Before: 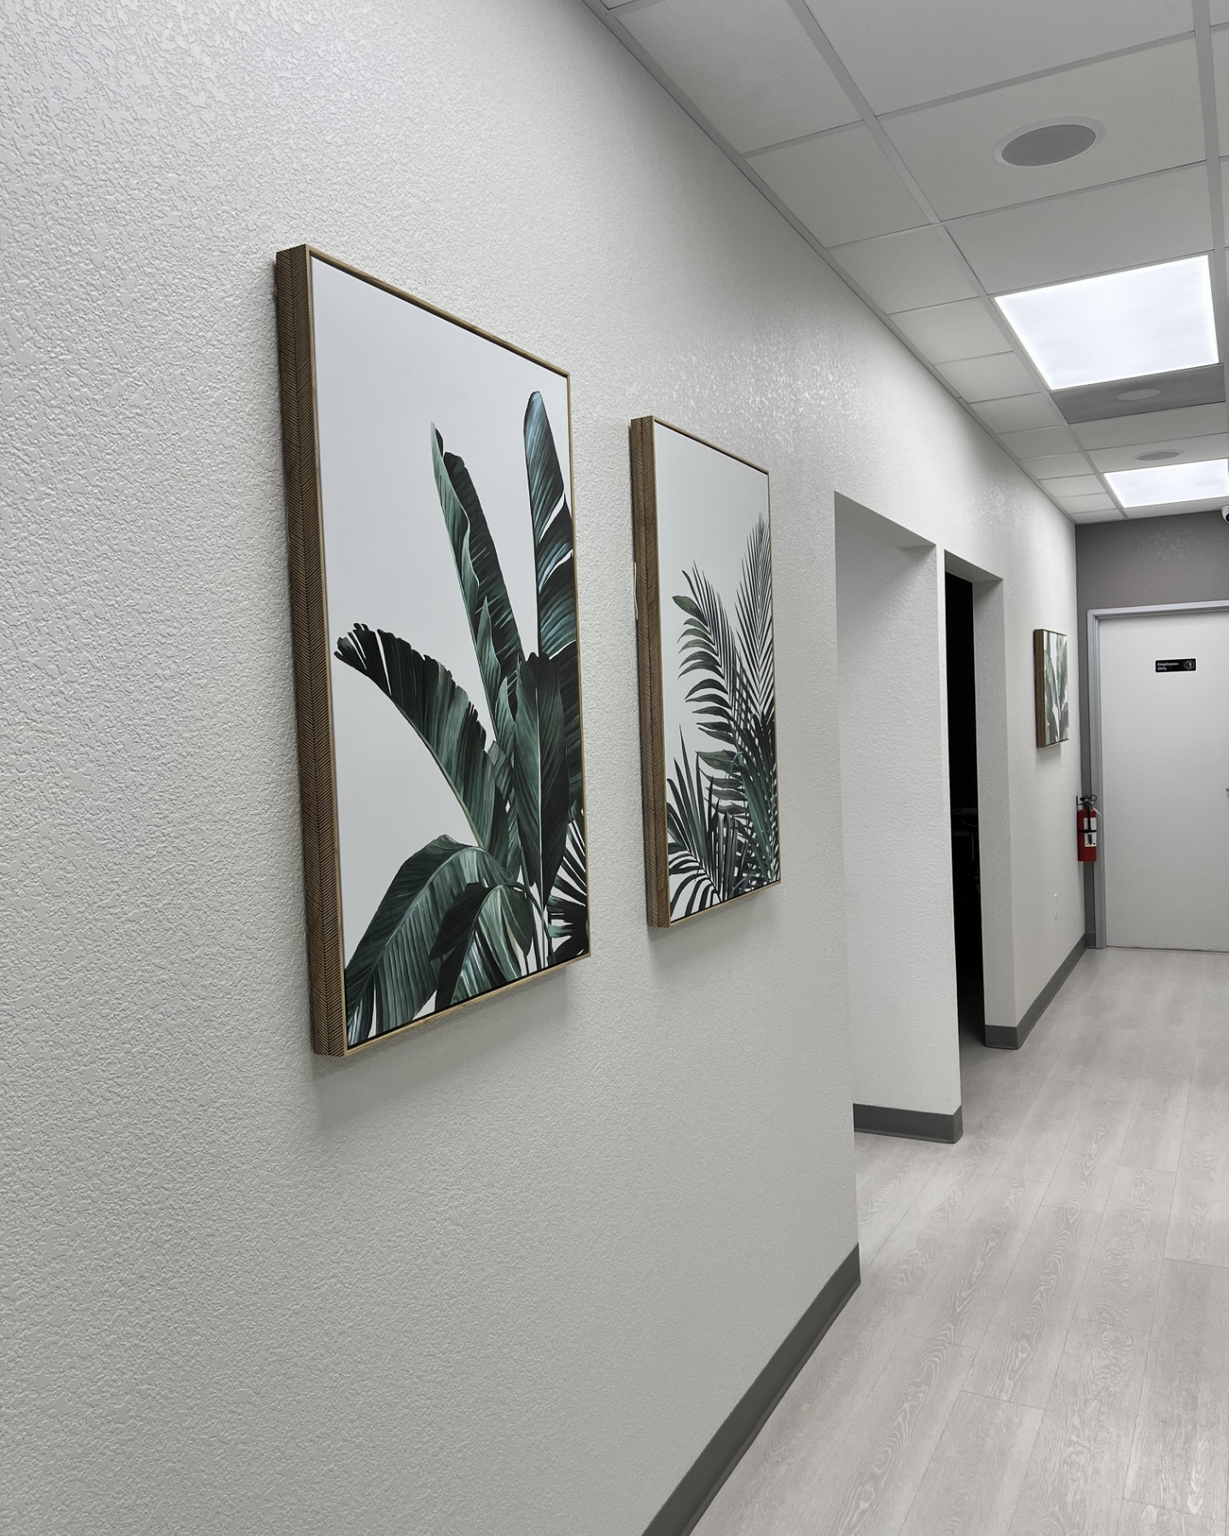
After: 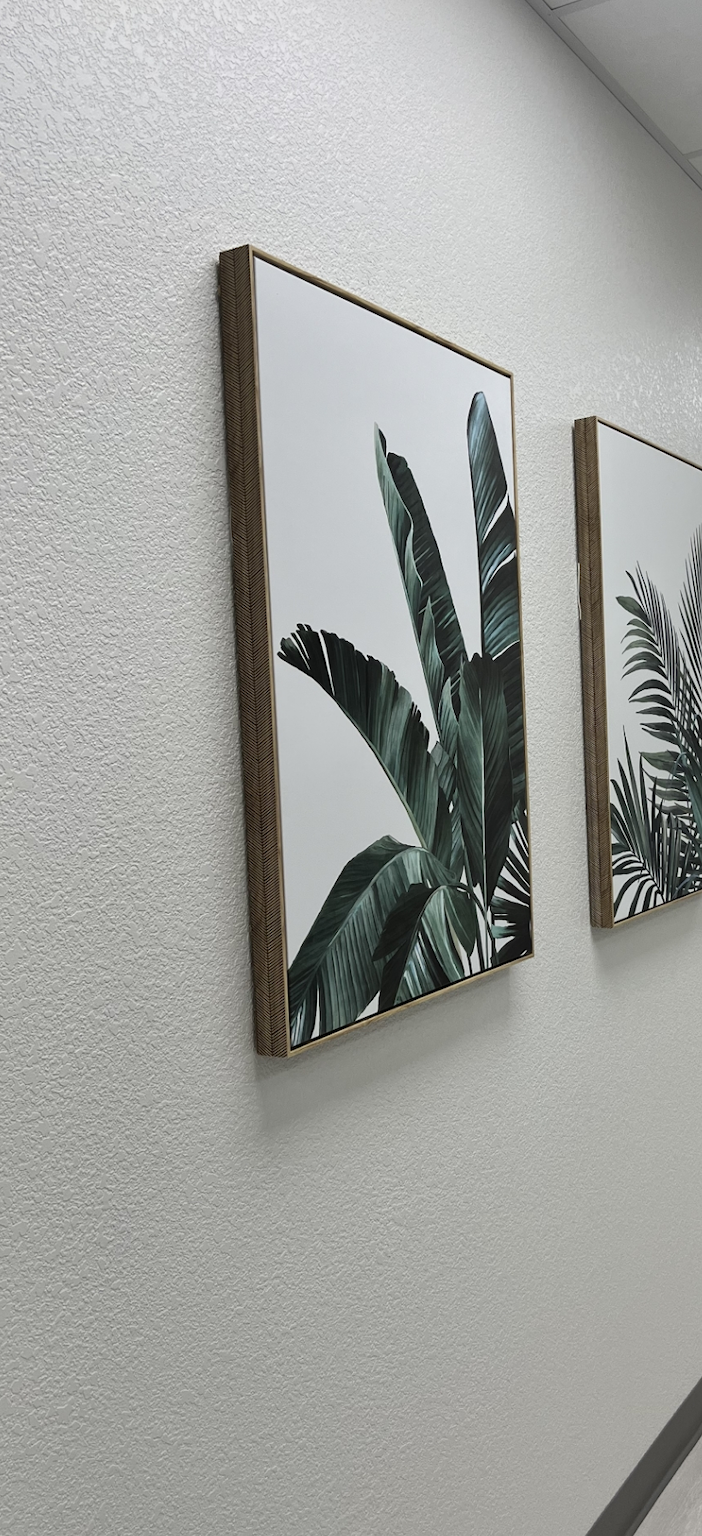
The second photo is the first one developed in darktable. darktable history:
crop: left 4.691%, right 38.224%
